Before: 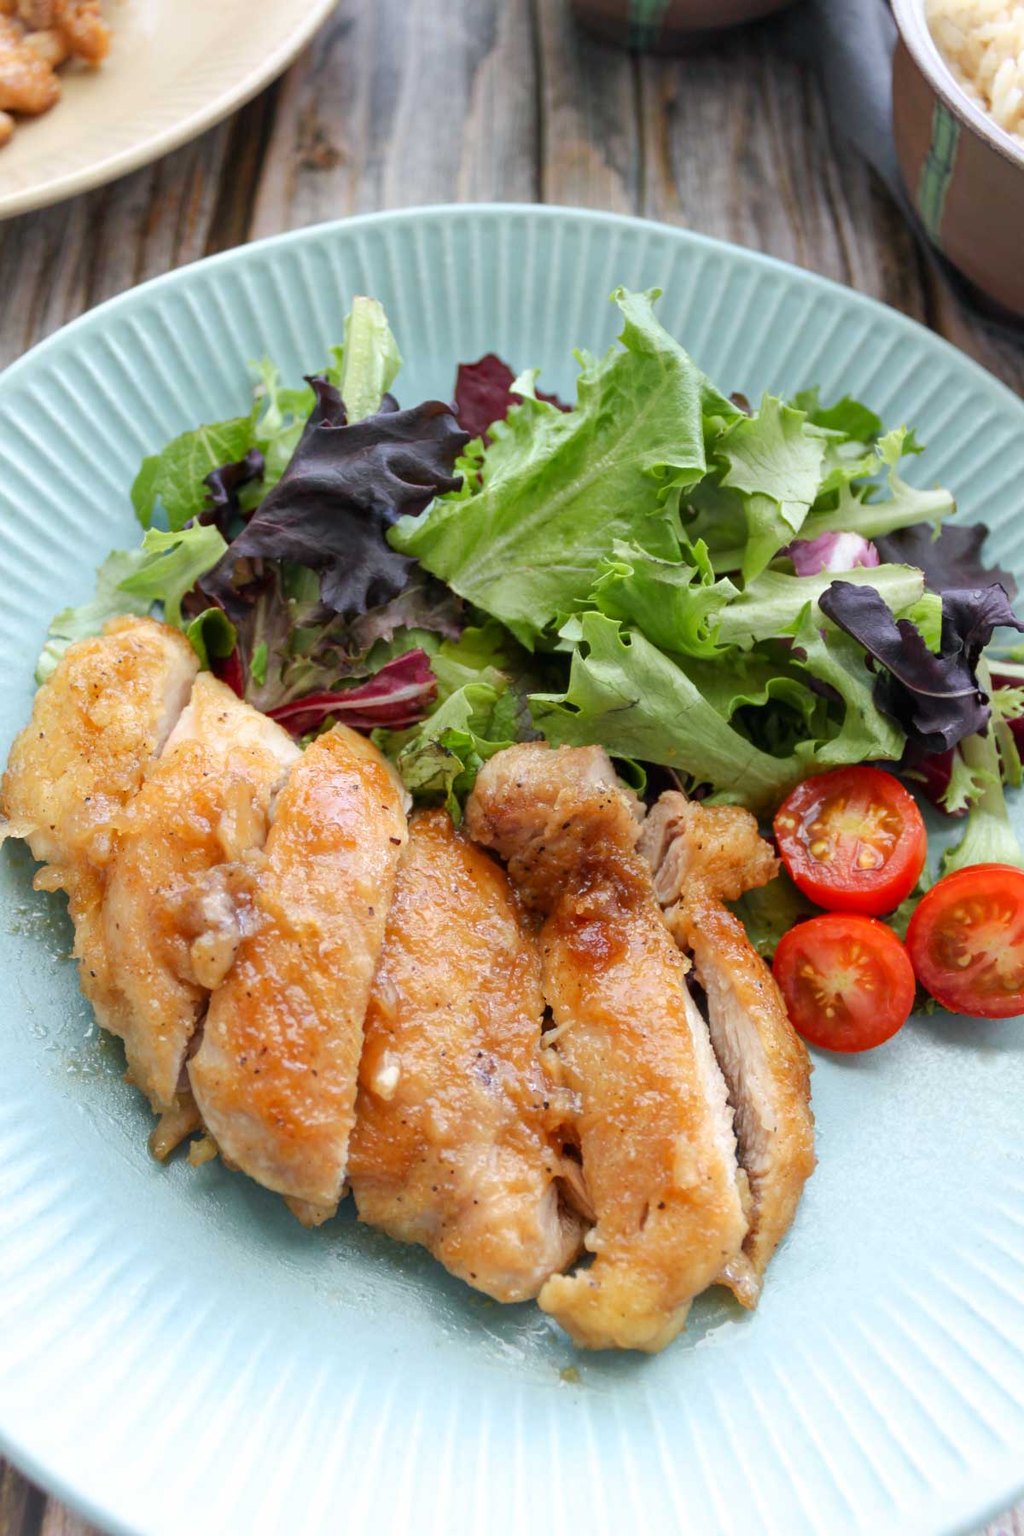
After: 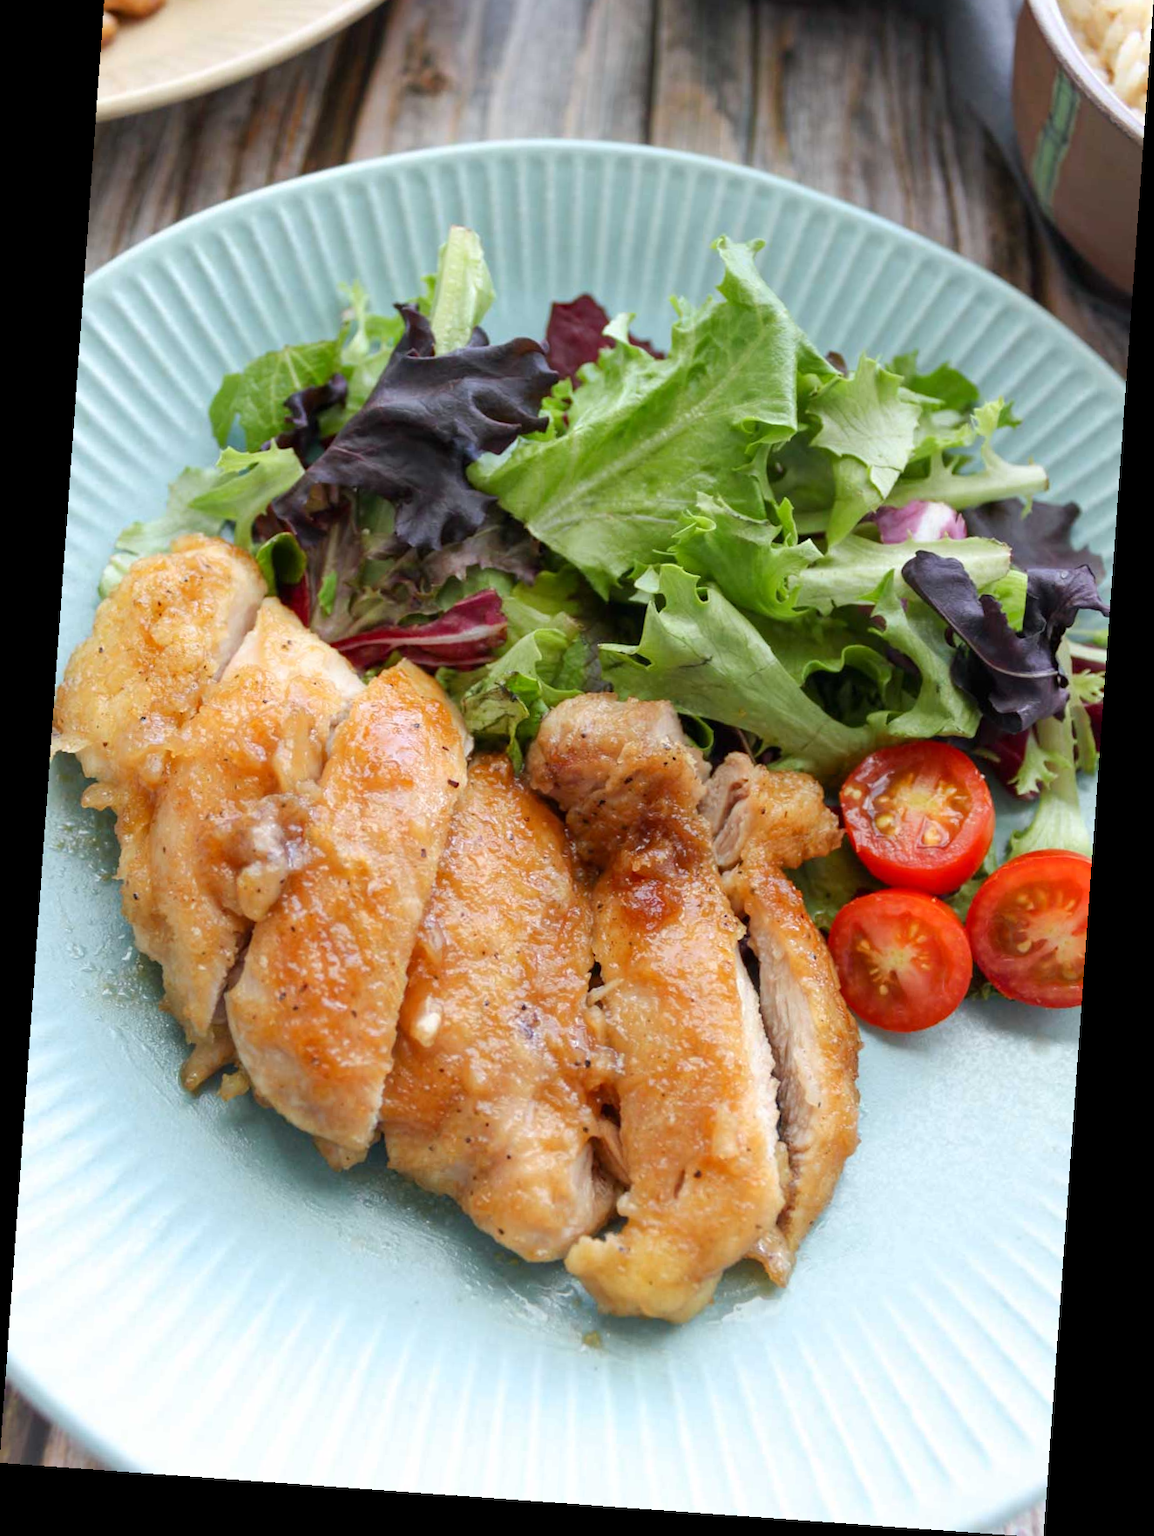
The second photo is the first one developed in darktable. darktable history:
crop and rotate: top 6.25%
rotate and perspective: rotation 4.1°, automatic cropping off
